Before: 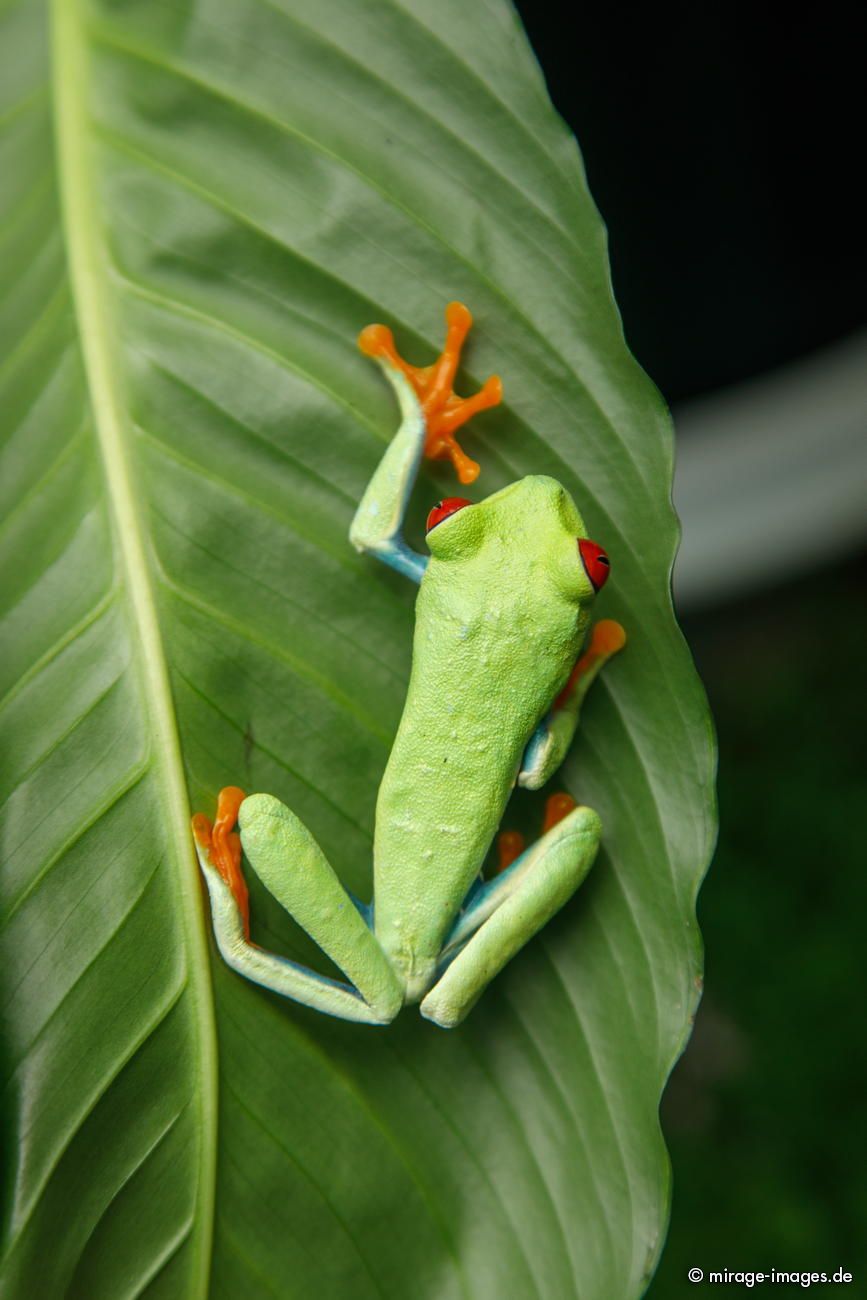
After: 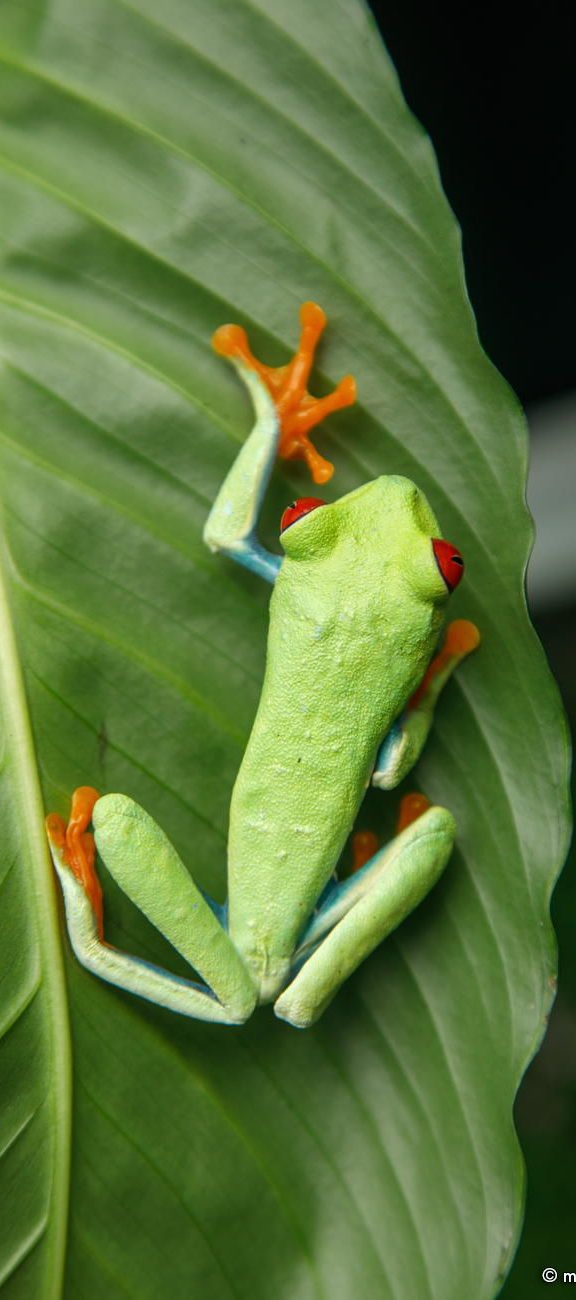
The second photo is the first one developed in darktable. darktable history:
shadows and highlights: shadows 12, white point adjustment 1.2, highlights -0.36, soften with gaussian
crop: left 16.899%, right 16.556%
